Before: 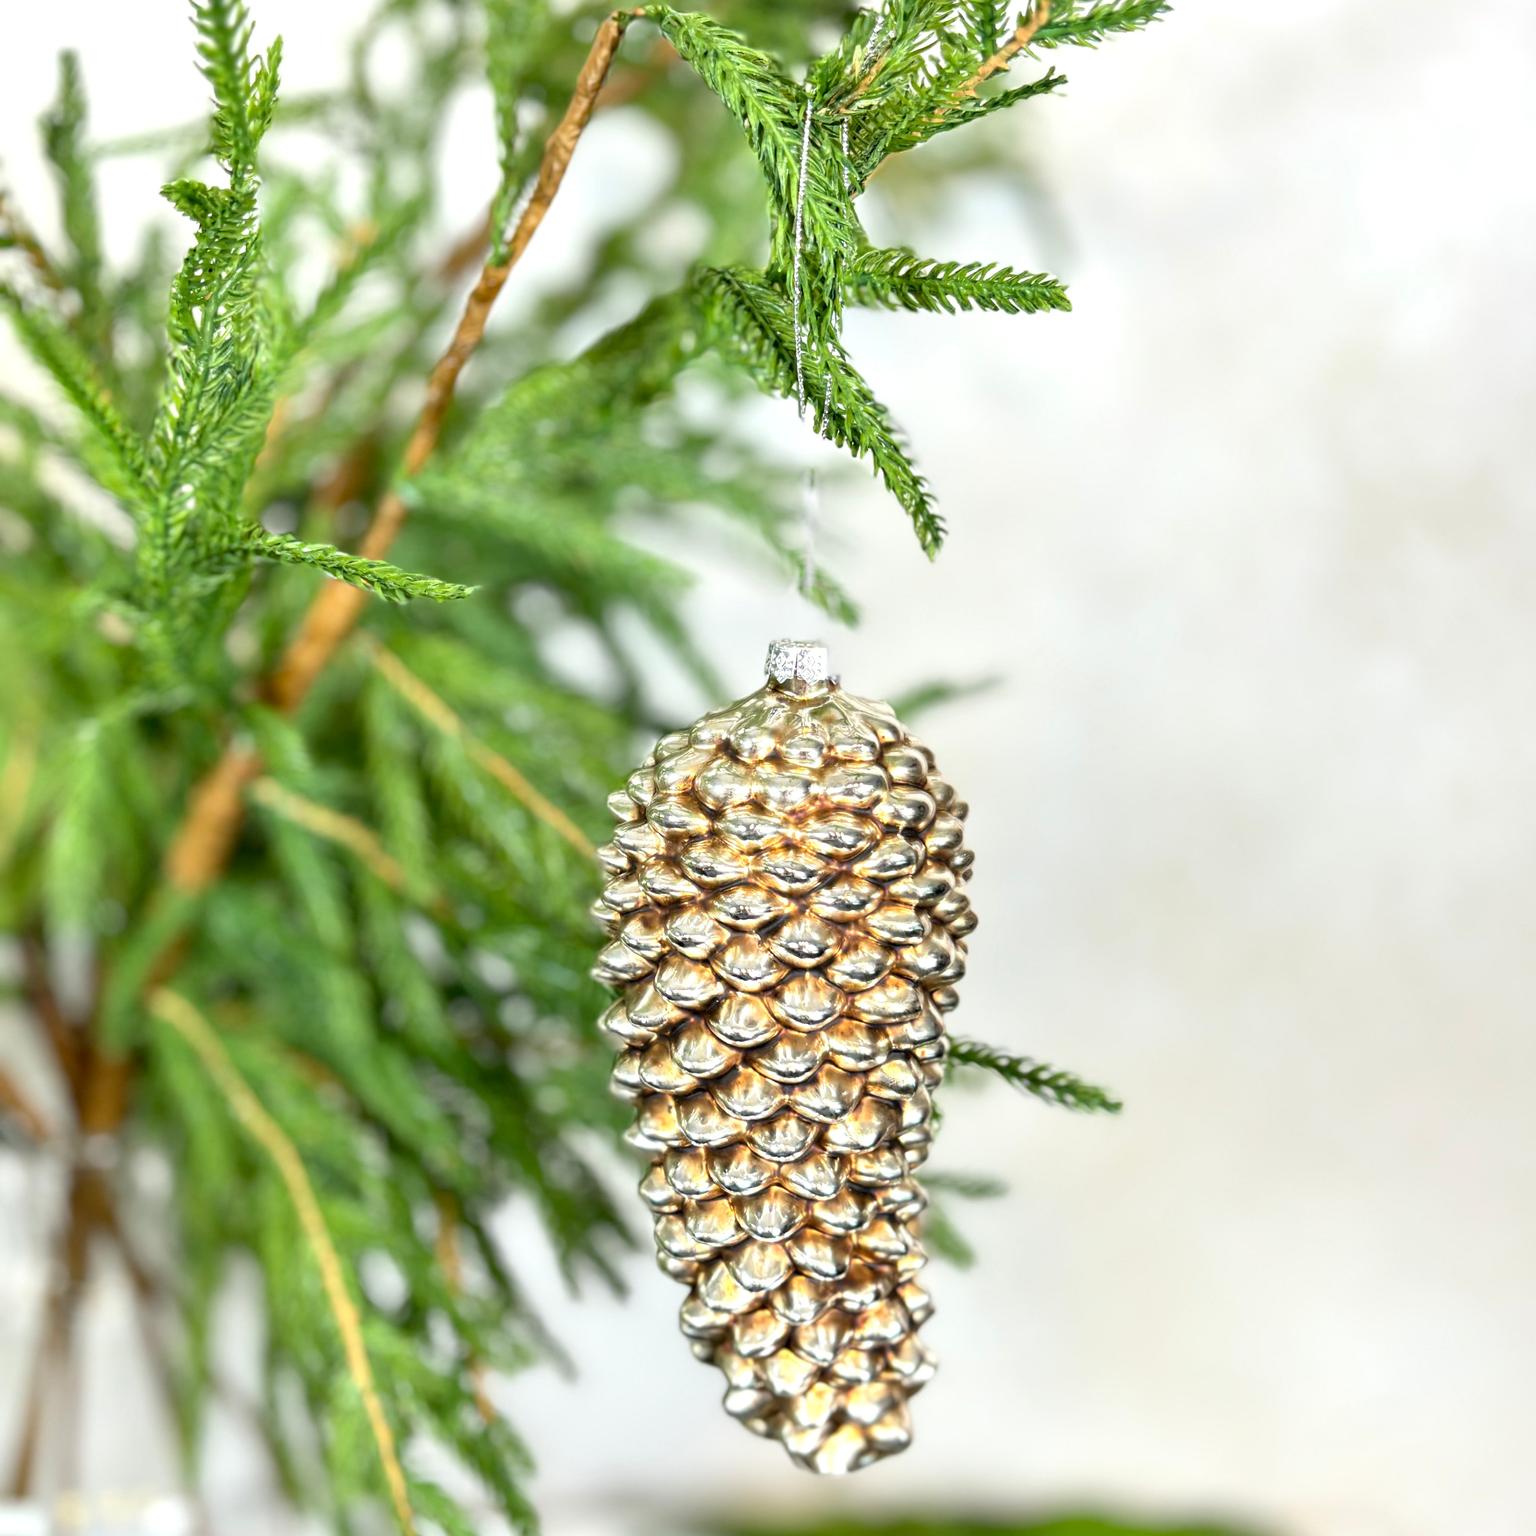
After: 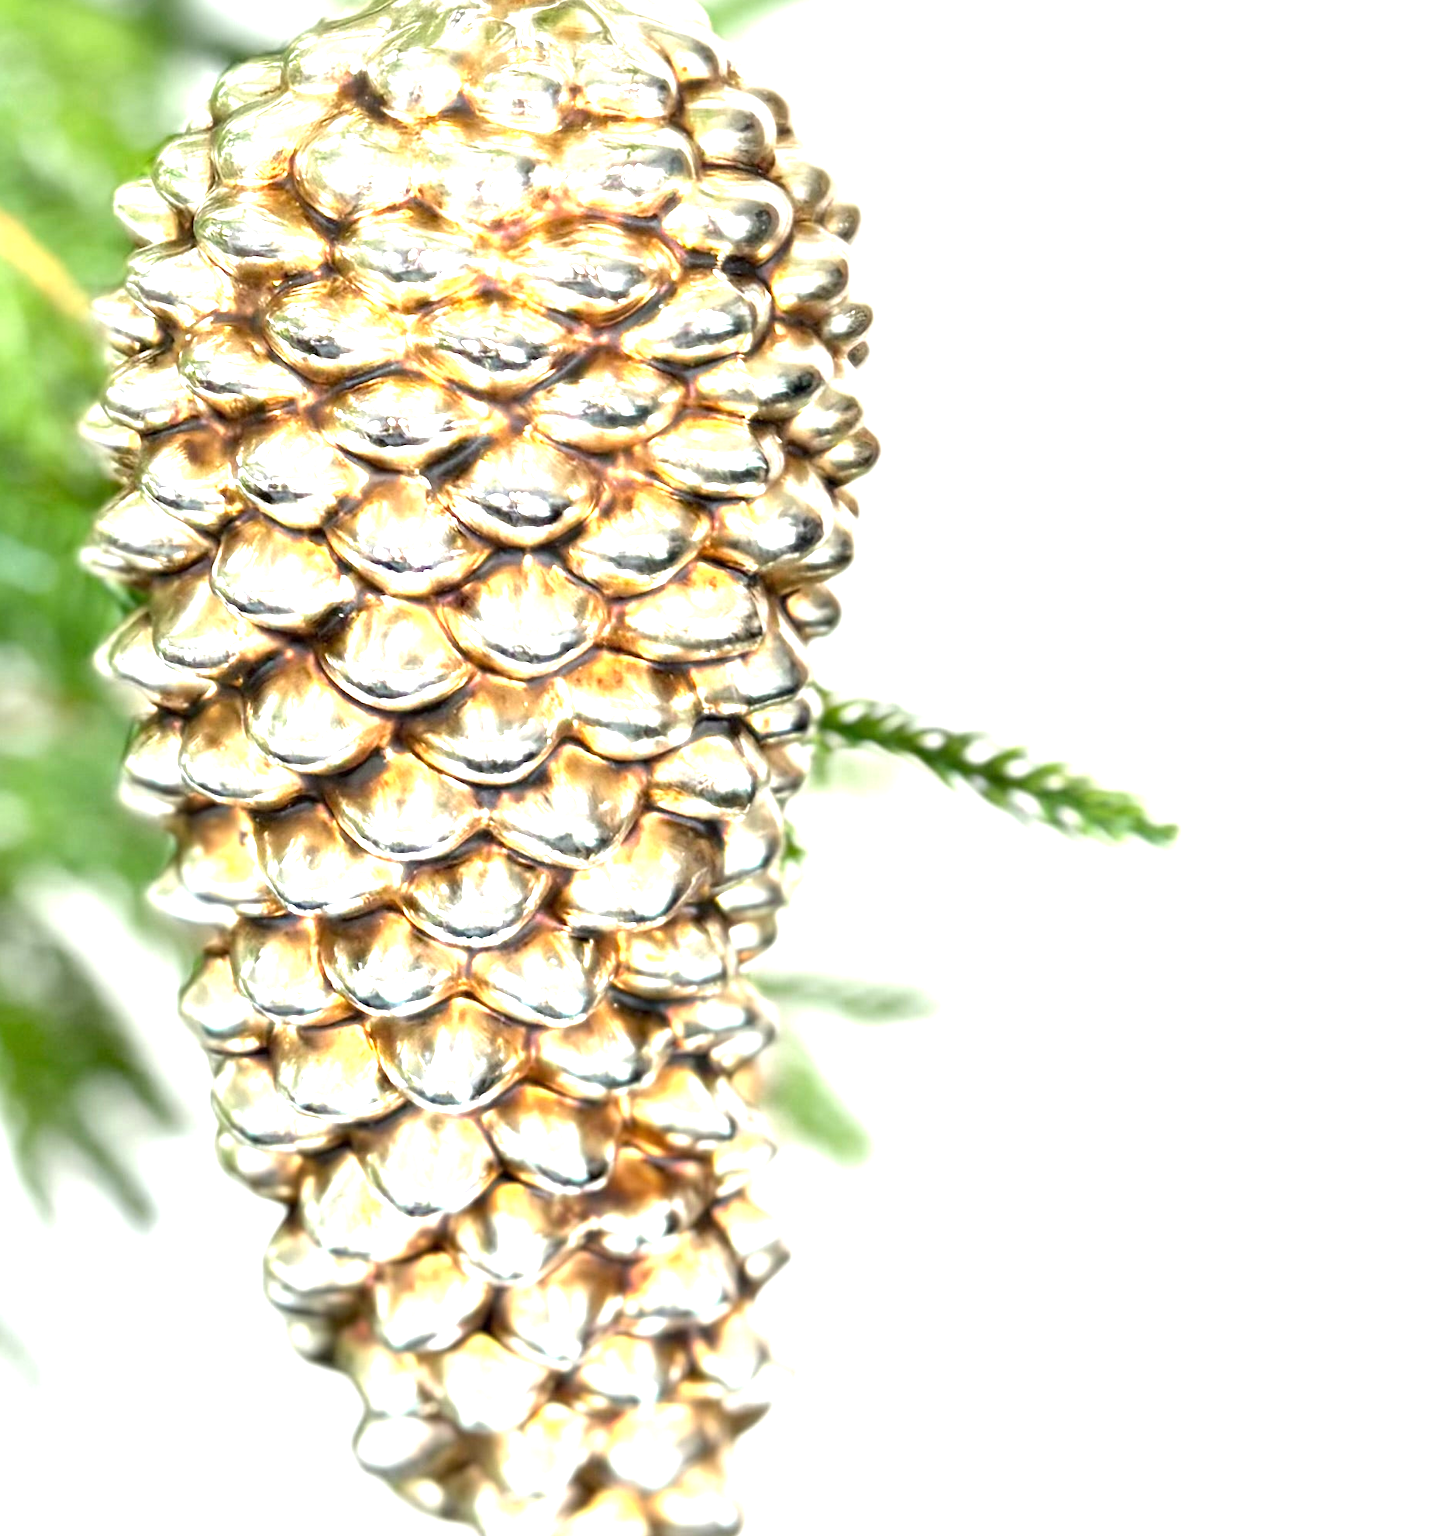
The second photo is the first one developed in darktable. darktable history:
exposure: black level correction 0, exposure 1.1 EV, compensate exposure bias true, compensate highlight preservation false
crop: left 35.976%, top 45.819%, right 18.162%, bottom 5.807%
